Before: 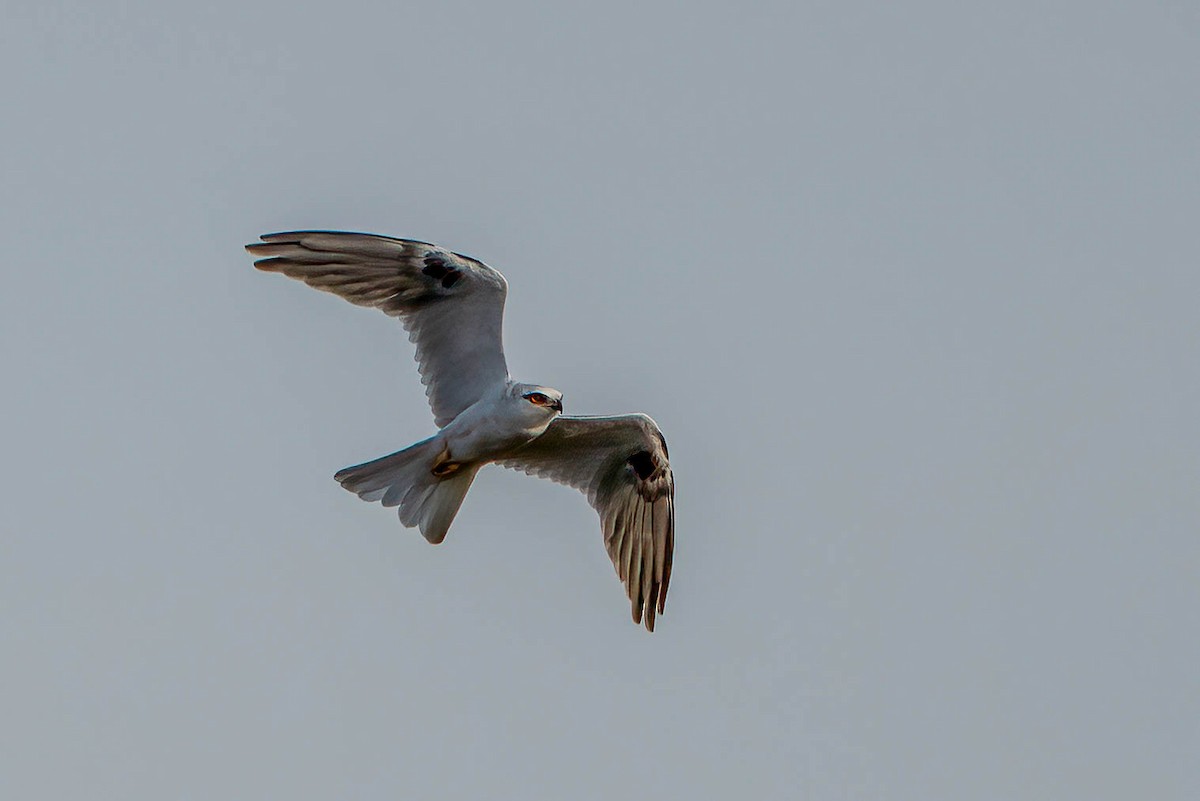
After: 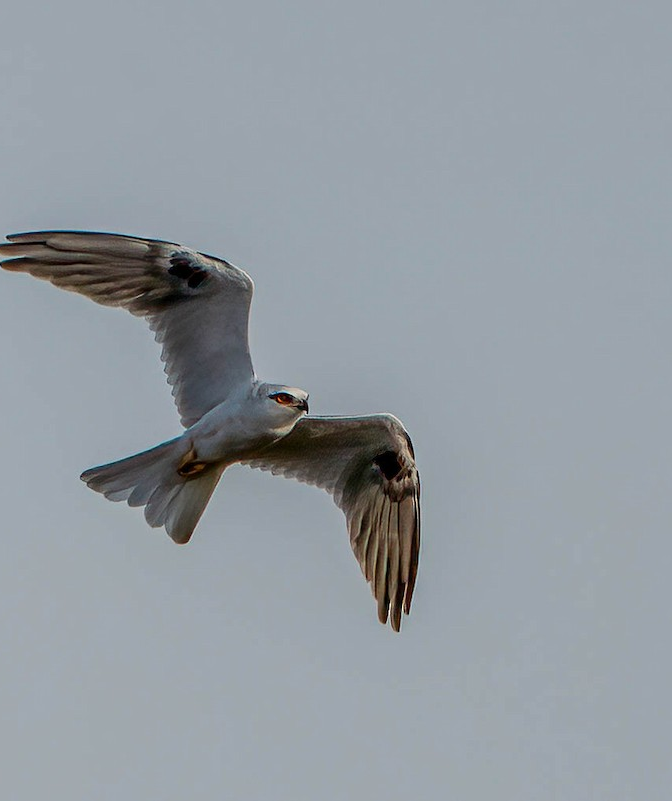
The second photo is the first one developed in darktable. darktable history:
crop: left 21.235%, right 22.684%
